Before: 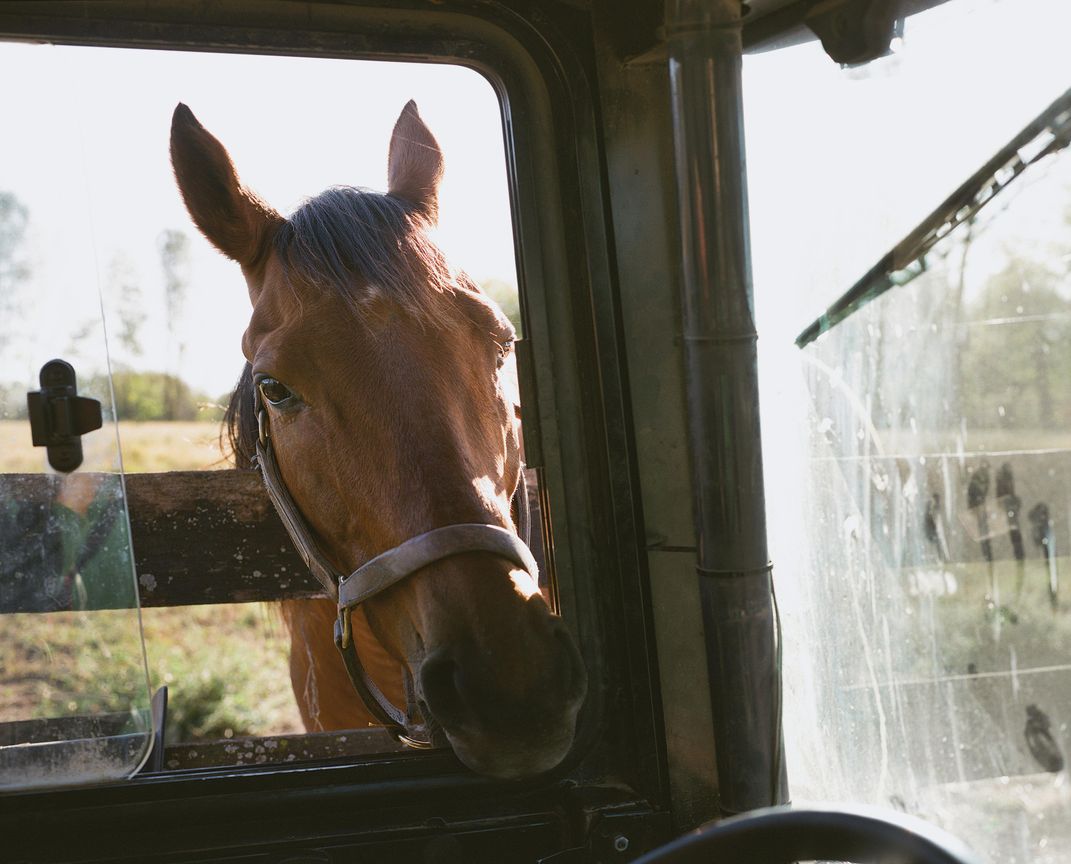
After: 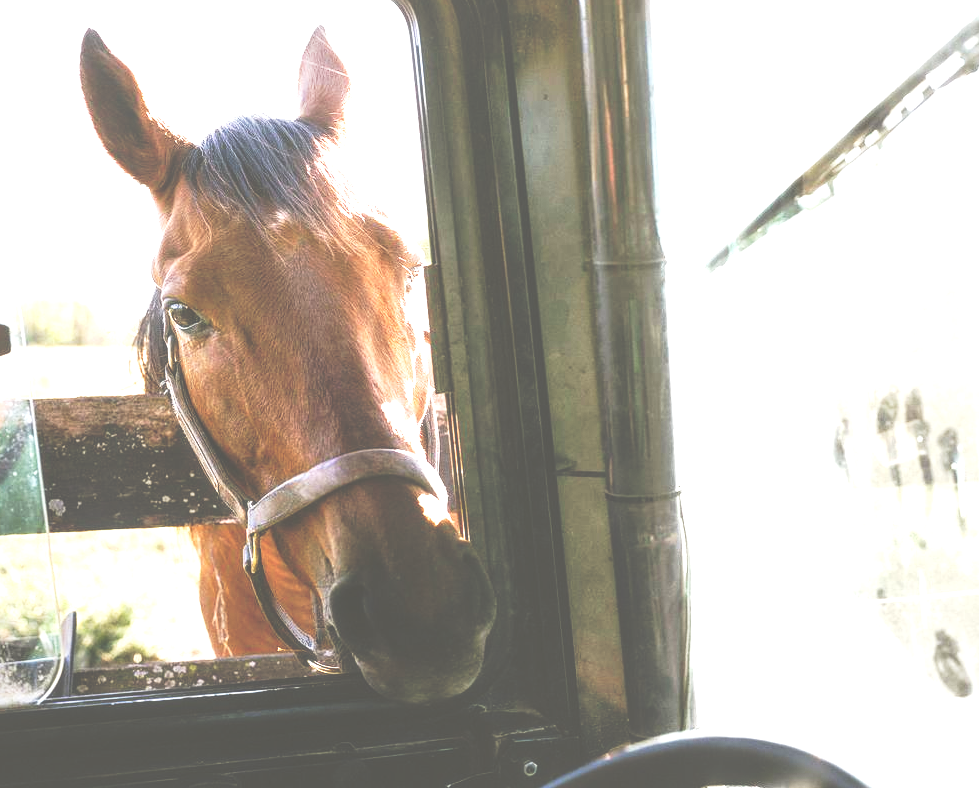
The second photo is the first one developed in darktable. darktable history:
crop and rotate: left 8.518%, top 8.79%
tone curve: curves: ch0 [(0, 0) (0.003, 0.319) (0.011, 0.319) (0.025, 0.323) (0.044, 0.323) (0.069, 0.327) (0.1, 0.33) (0.136, 0.338) (0.177, 0.348) (0.224, 0.361) (0.277, 0.374) (0.335, 0.398) (0.399, 0.444) (0.468, 0.516) (0.543, 0.595) (0.623, 0.694) (0.709, 0.793) (0.801, 0.883) (0.898, 0.942) (1, 1)], preserve colors none
haze removal: strength -0.112, adaptive false
local contrast: on, module defaults
exposure: black level correction 0, exposure 1.742 EV, compensate highlight preservation false
